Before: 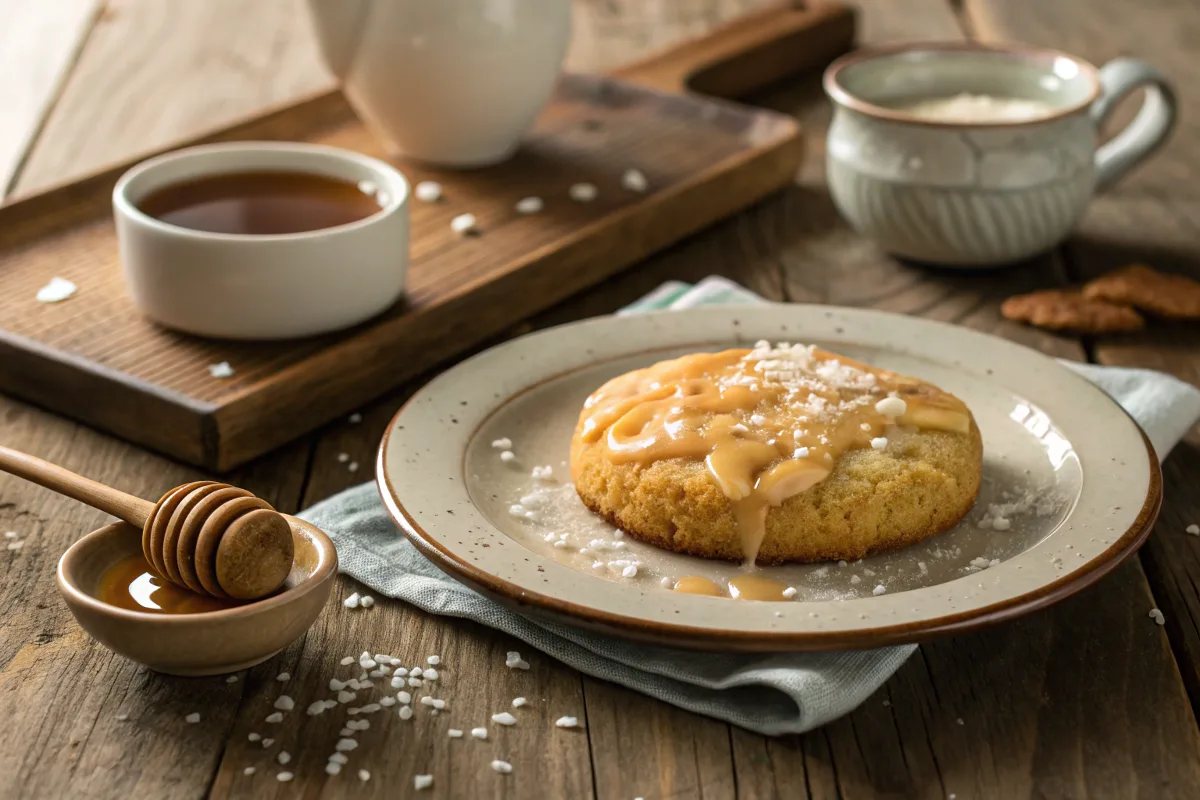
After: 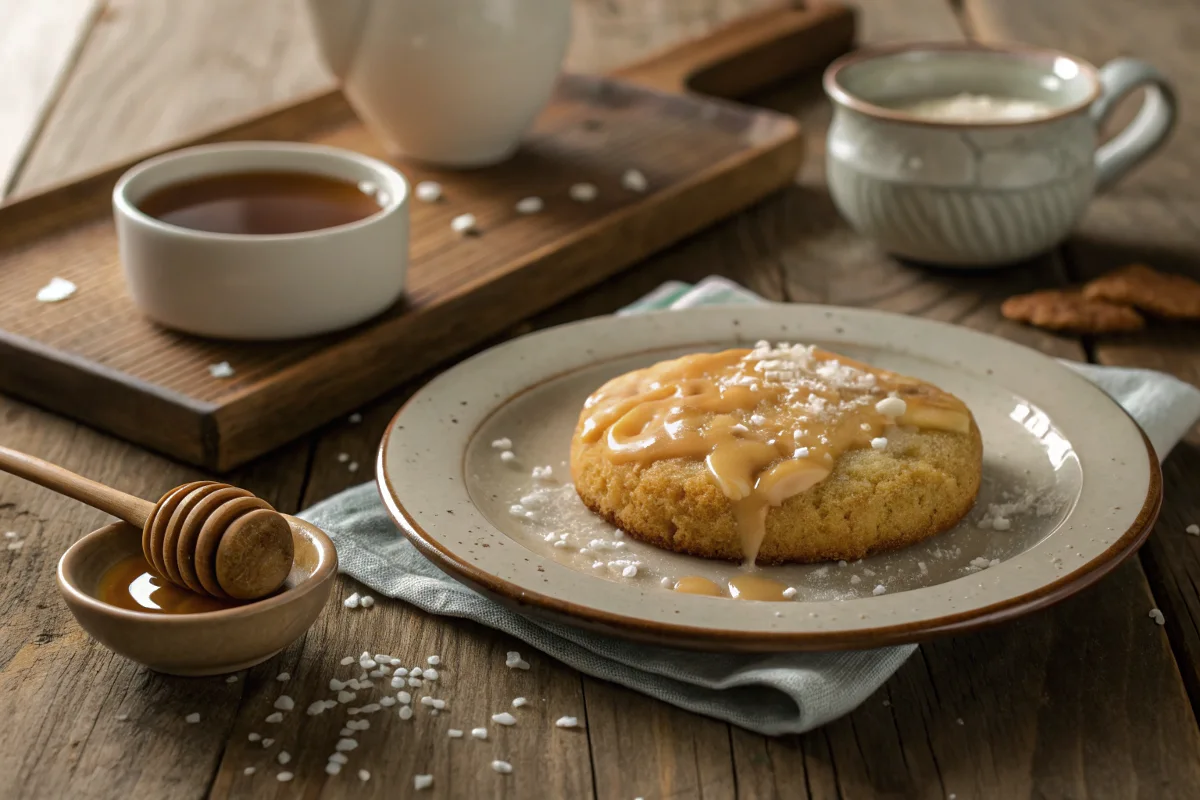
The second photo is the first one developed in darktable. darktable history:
tone curve: curves: ch0 [(0, 0) (0.568, 0.517) (0.8, 0.717) (1, 1)], color space Lab, linked channels, preserve colors none
